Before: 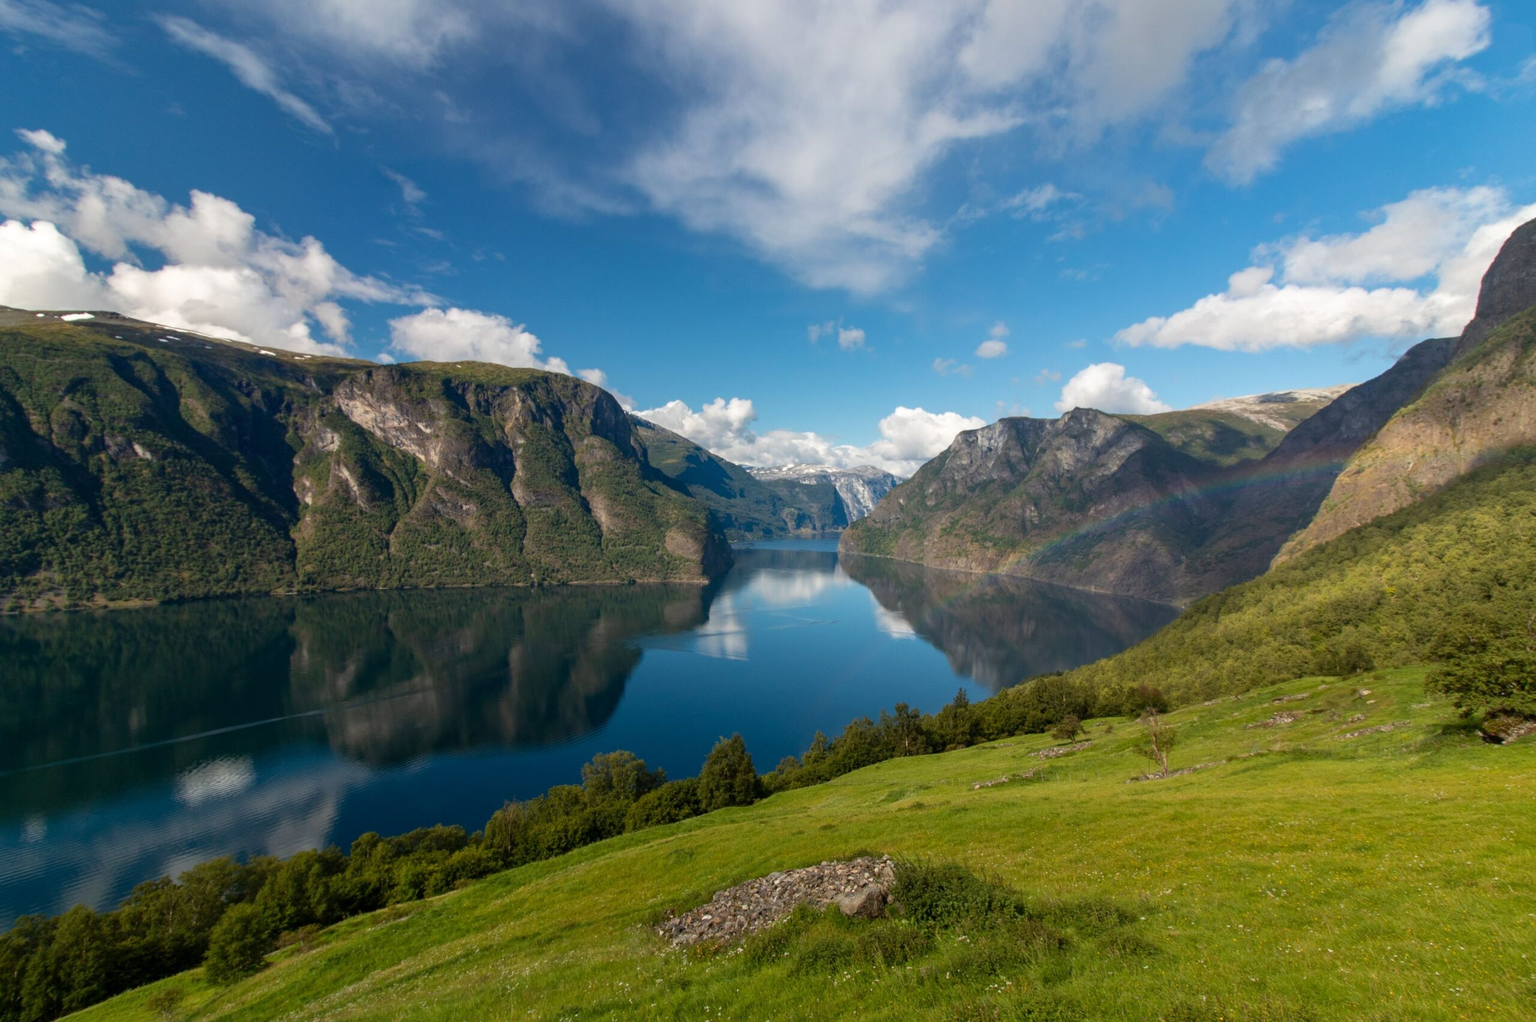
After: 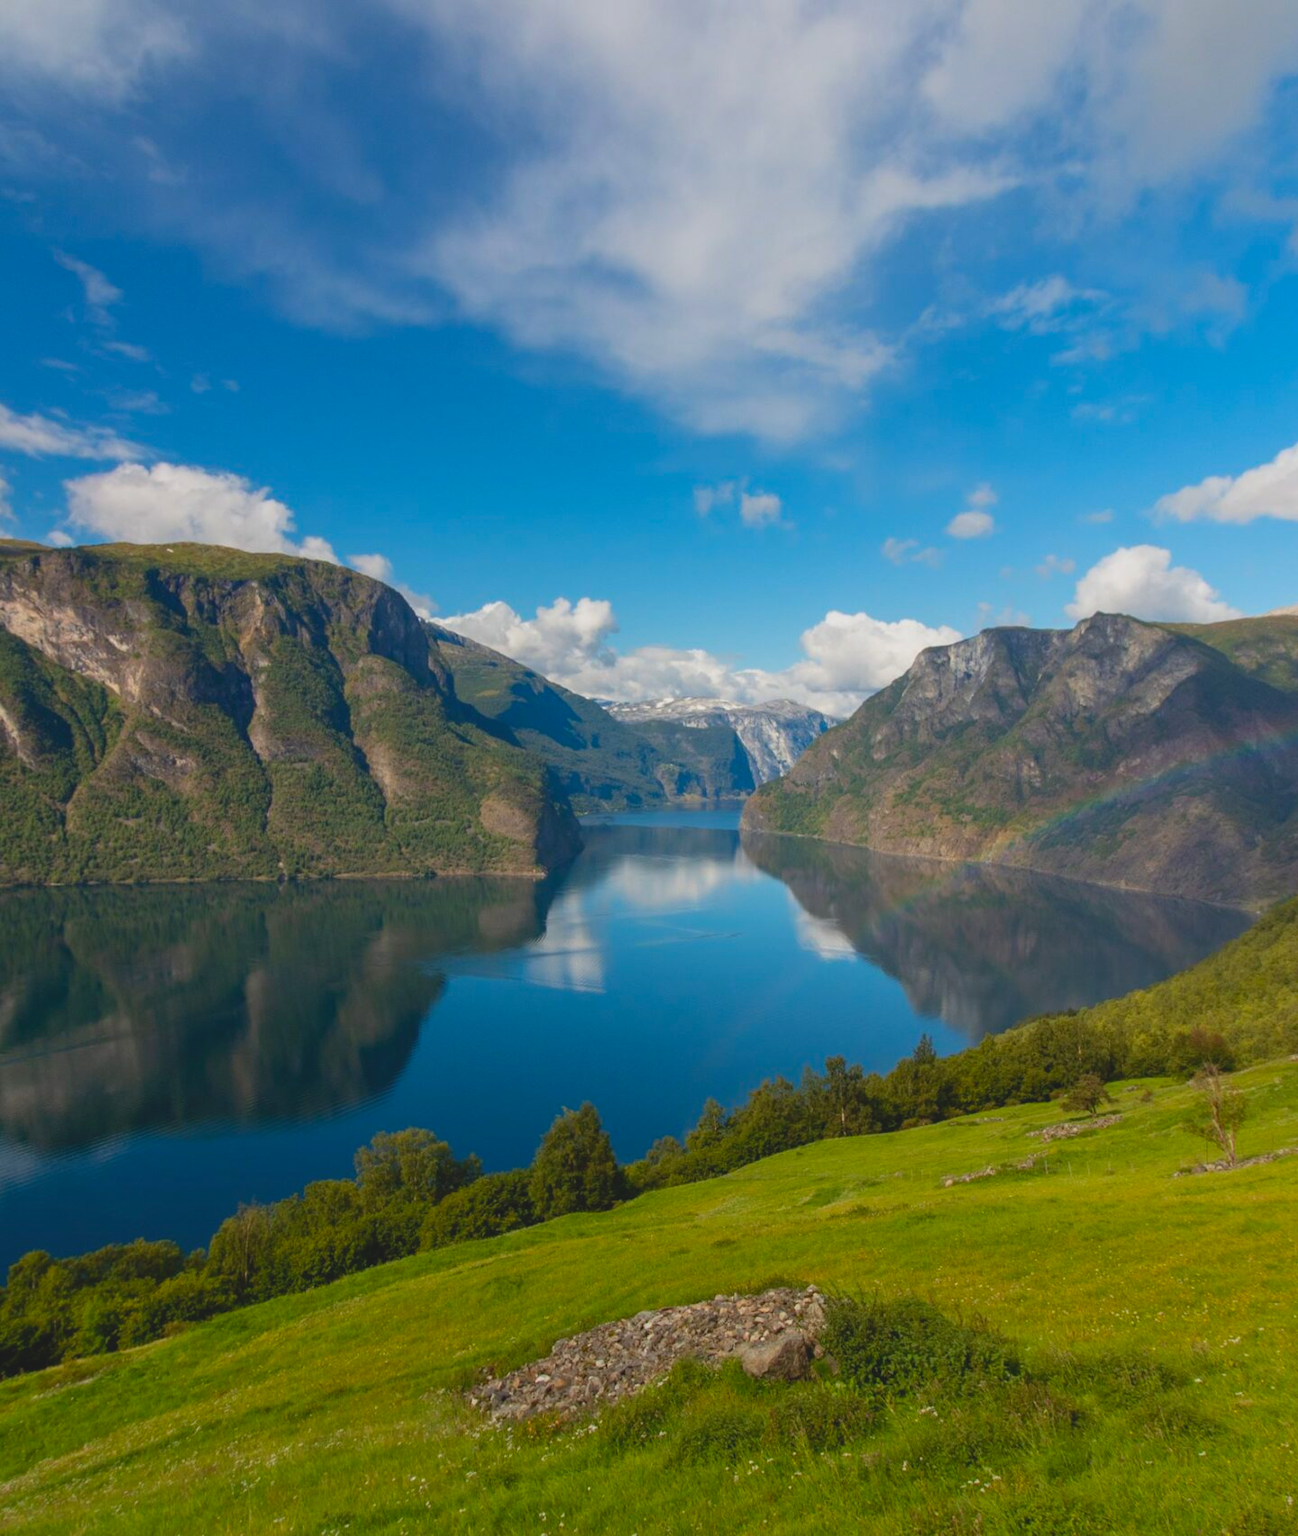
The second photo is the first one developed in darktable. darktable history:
contrast brightness saturation: contrast -0.19, saturation 0.19
crop and rotate: left 22.516%, right 21.234%
